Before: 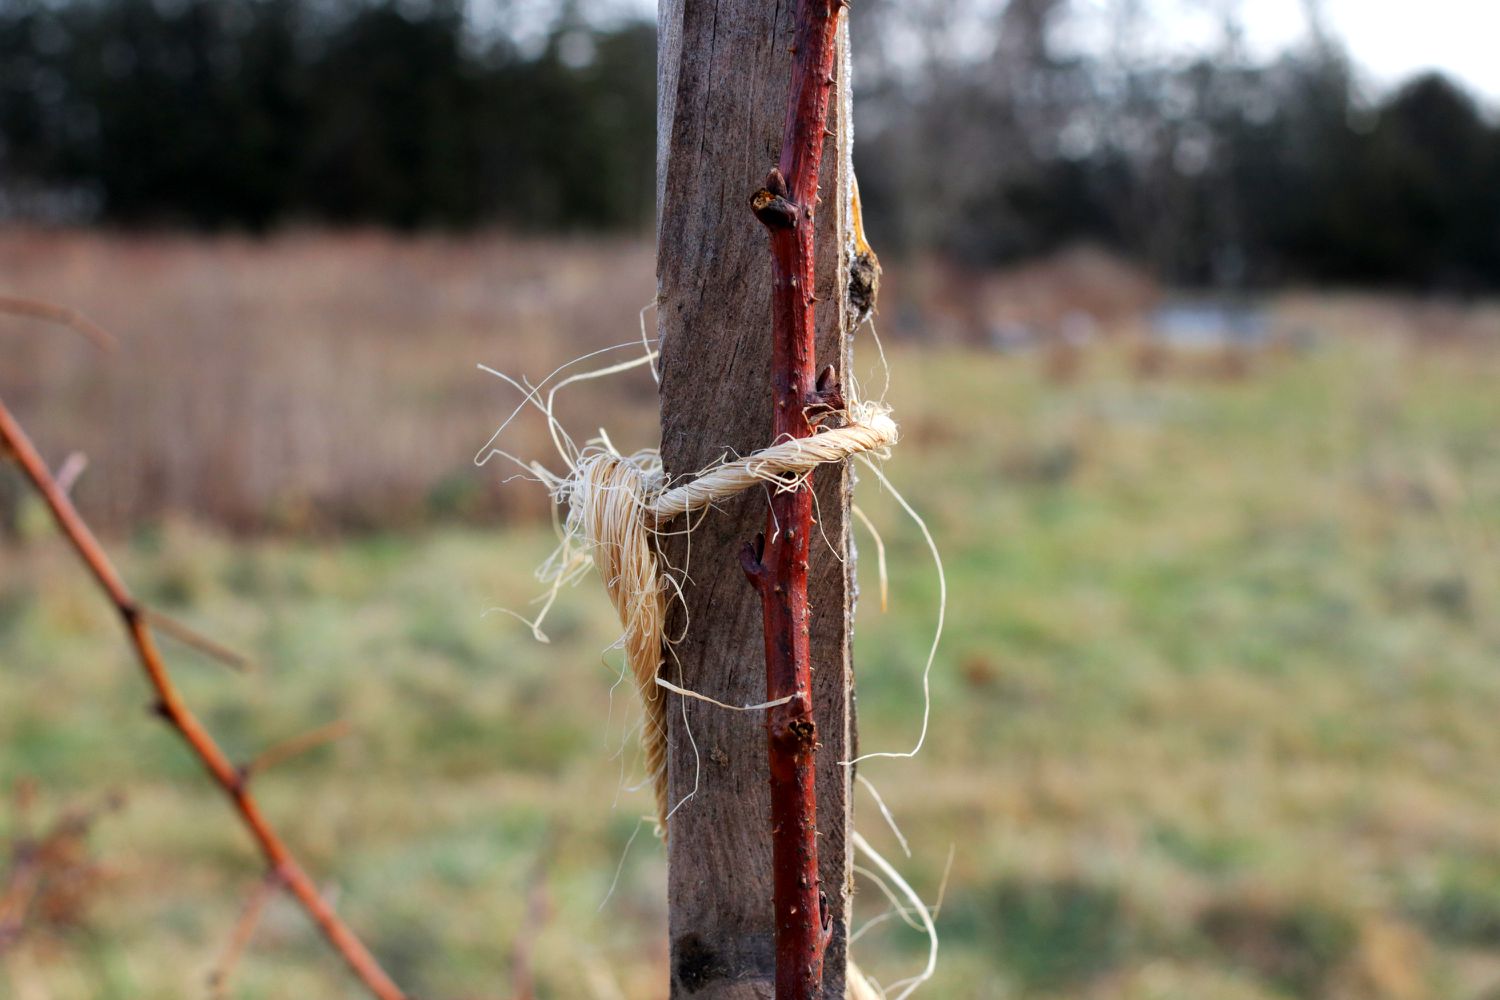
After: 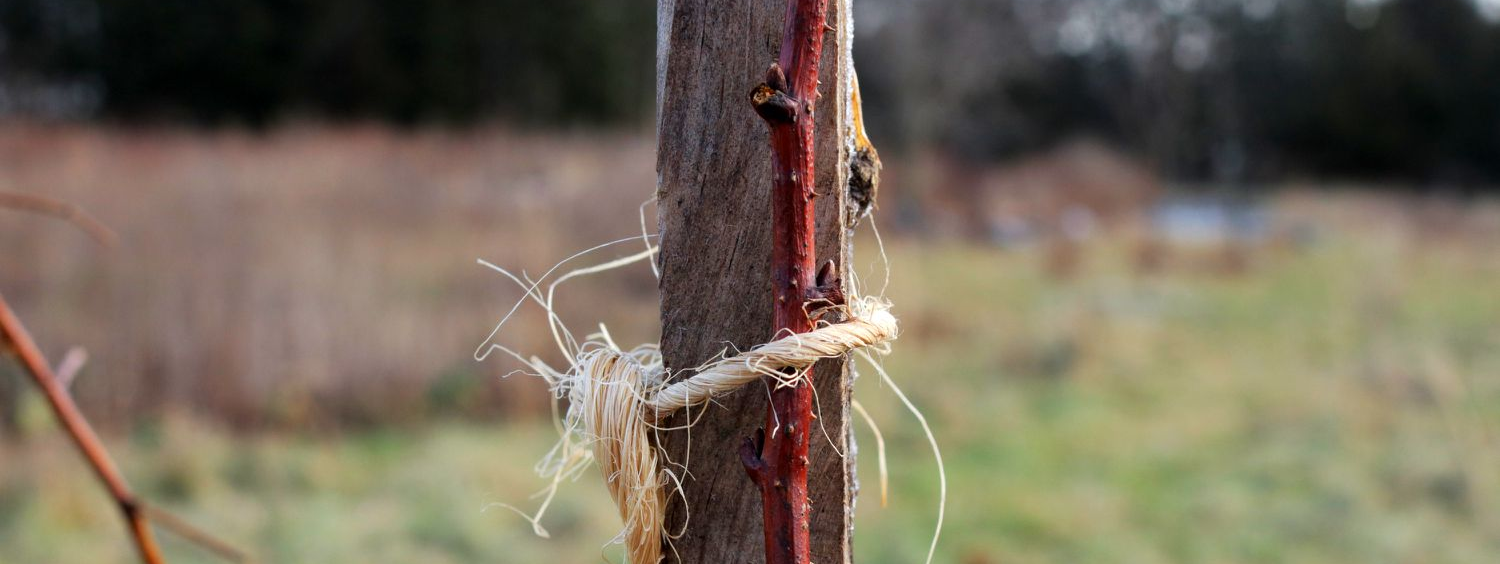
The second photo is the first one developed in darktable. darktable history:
crop and rotate: top 10.546%, bottom 32.957%
